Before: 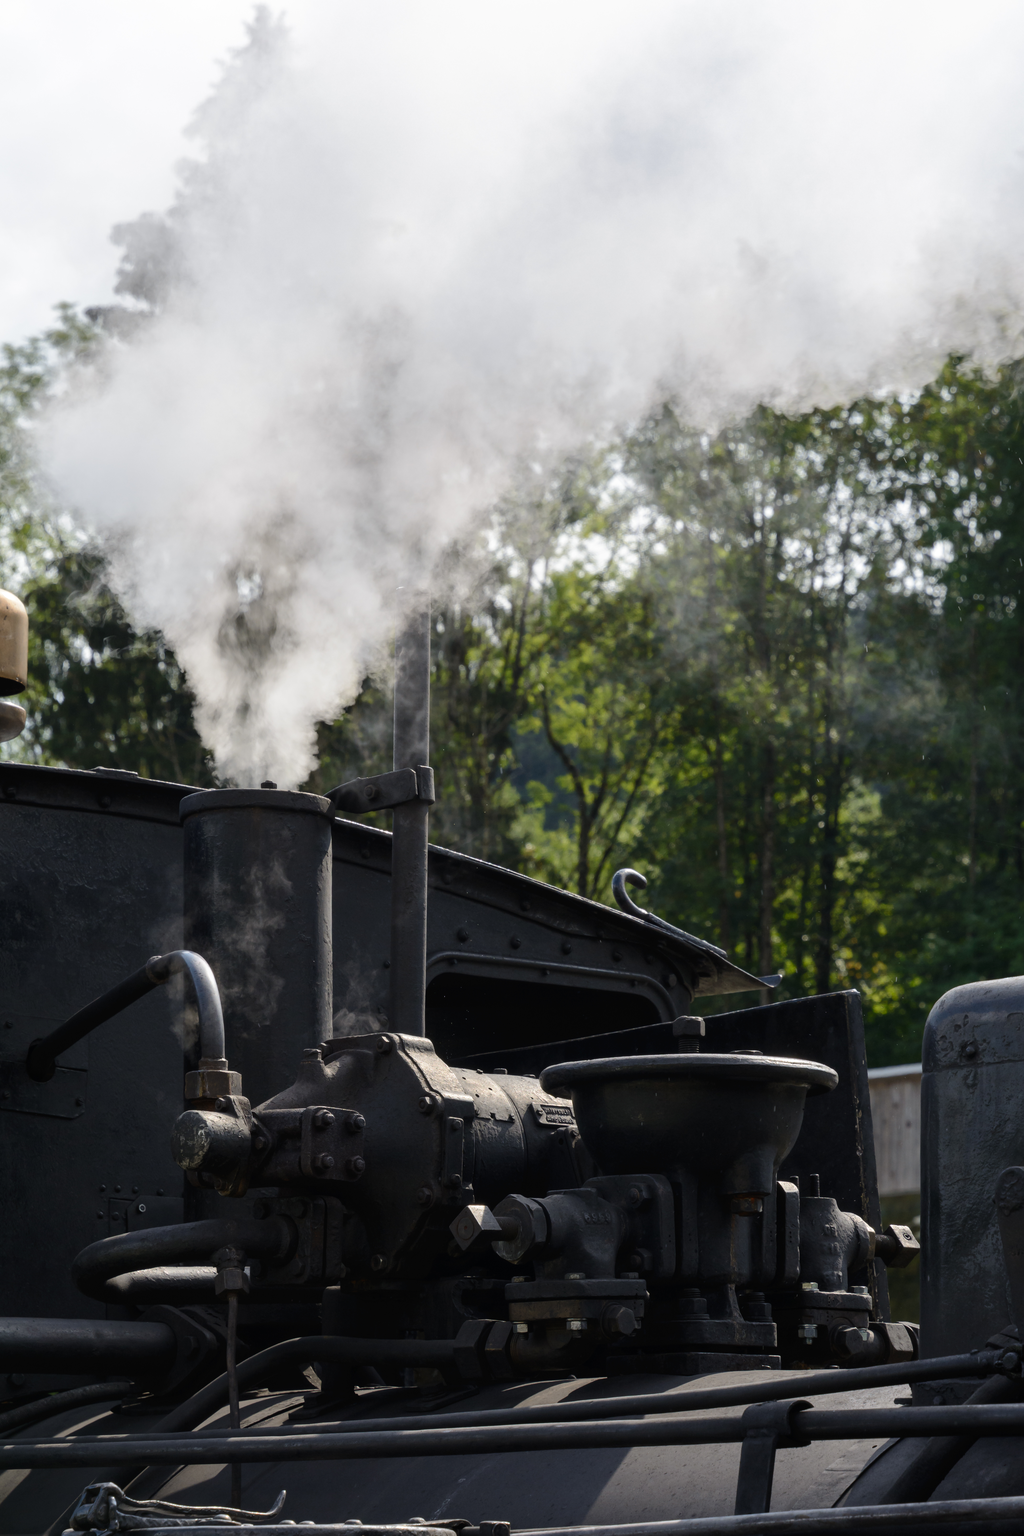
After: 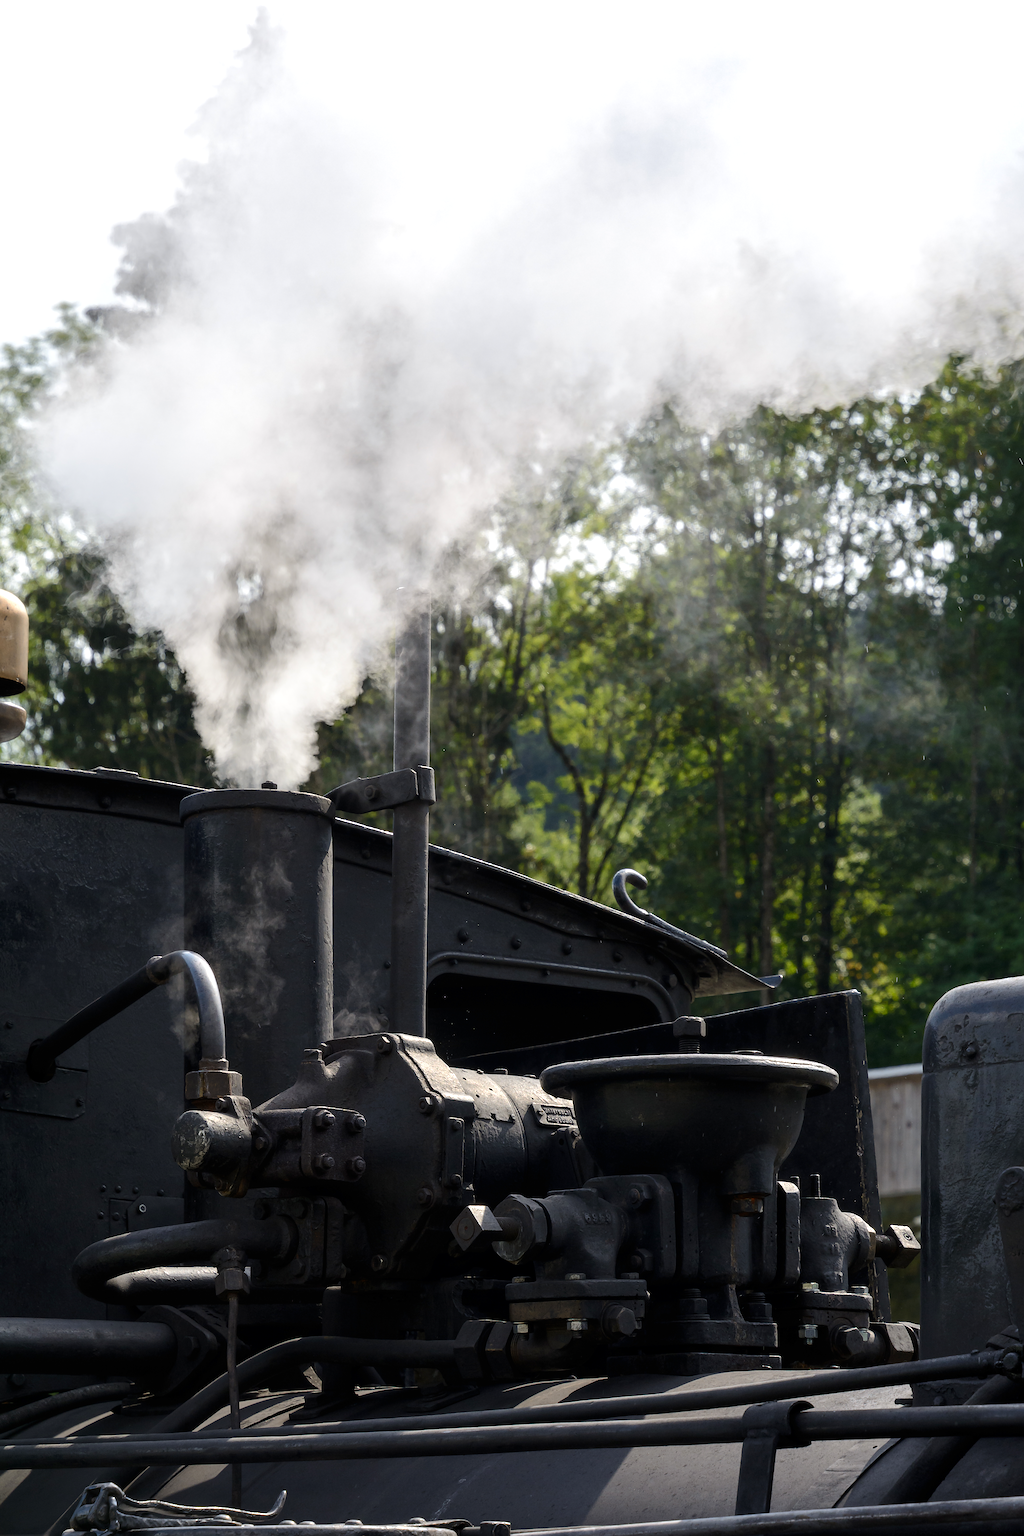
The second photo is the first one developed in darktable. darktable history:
exposure: black level correction 0.001, exposure 0.296 EV, compensate exposure bias true, compensate highlight preservation false
sharpen: amount 0.499
